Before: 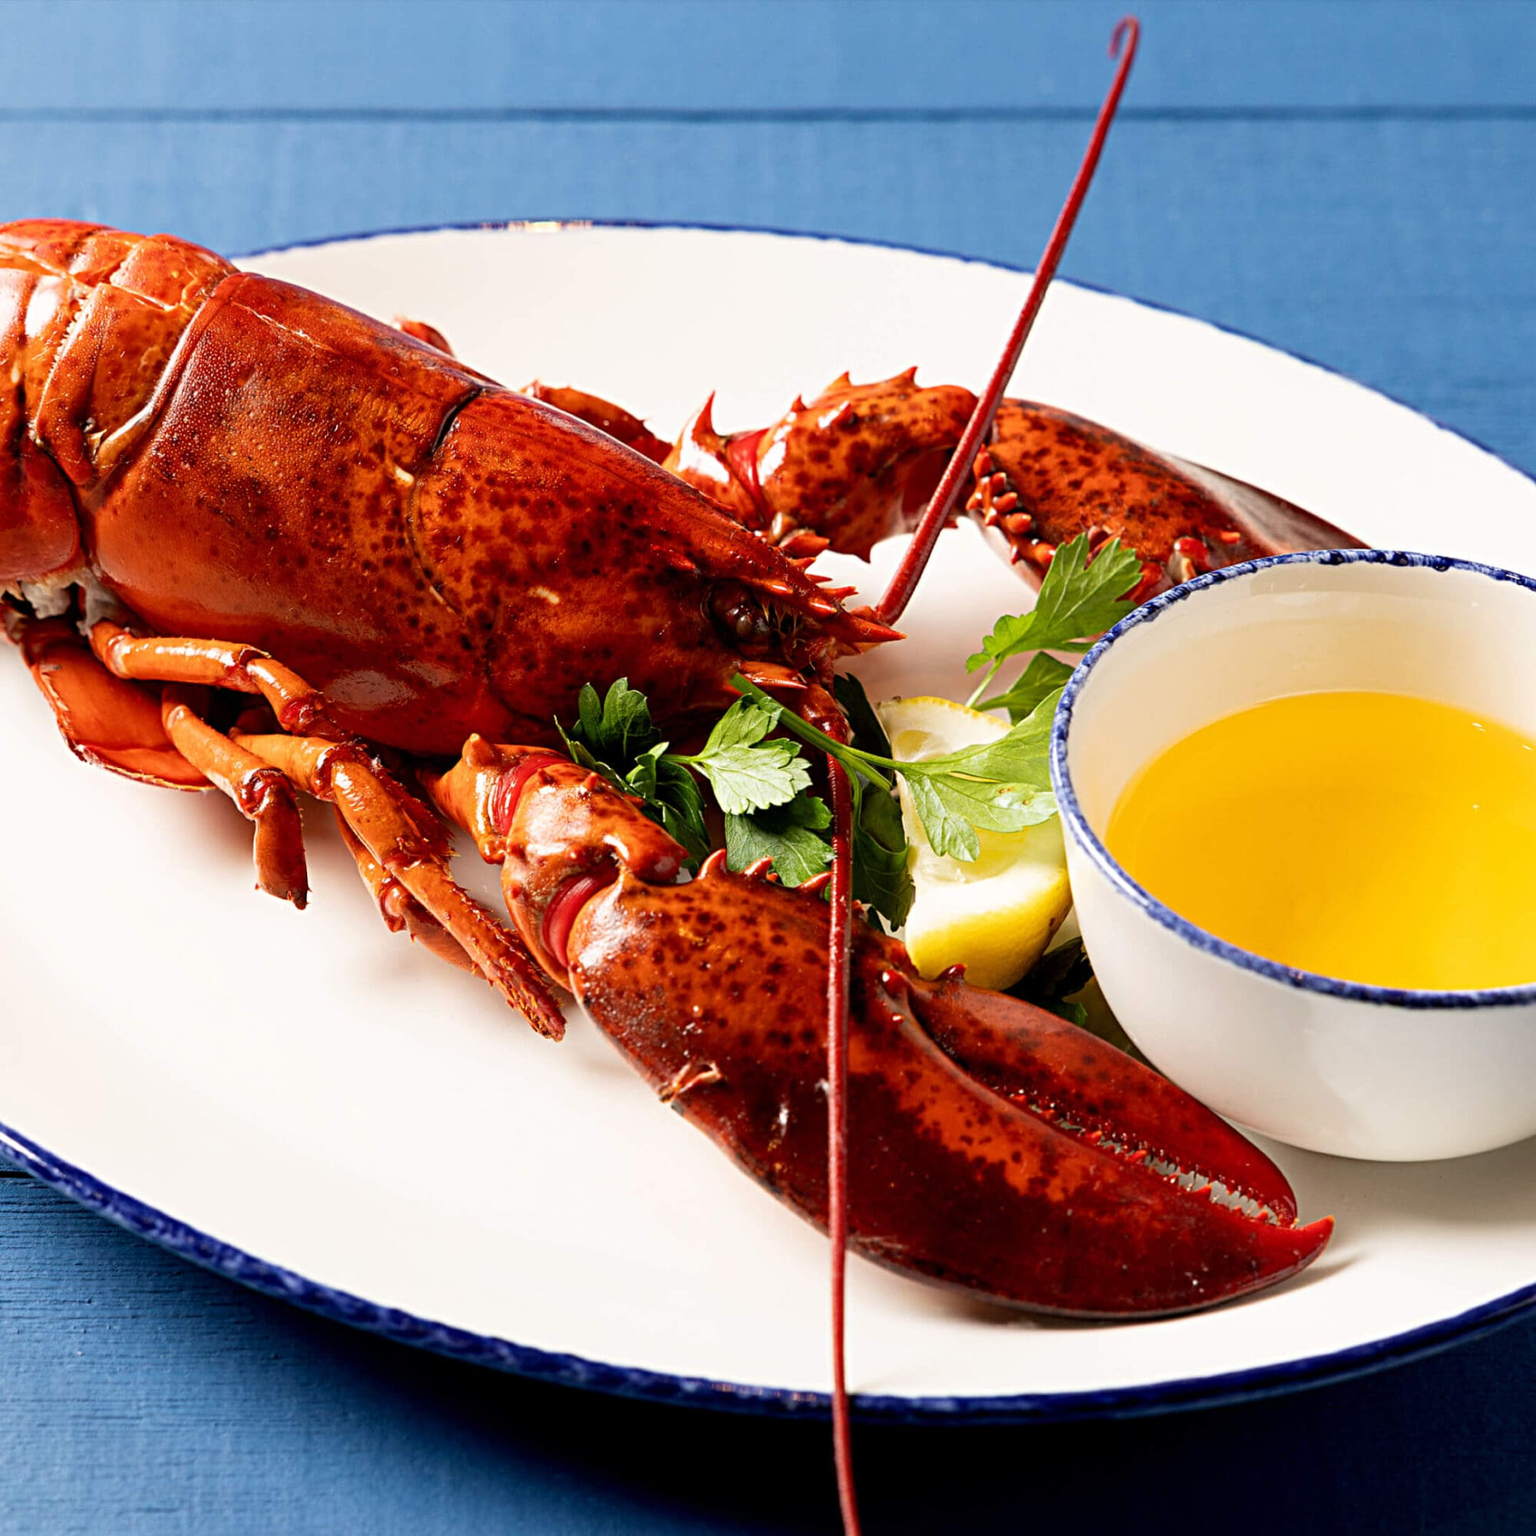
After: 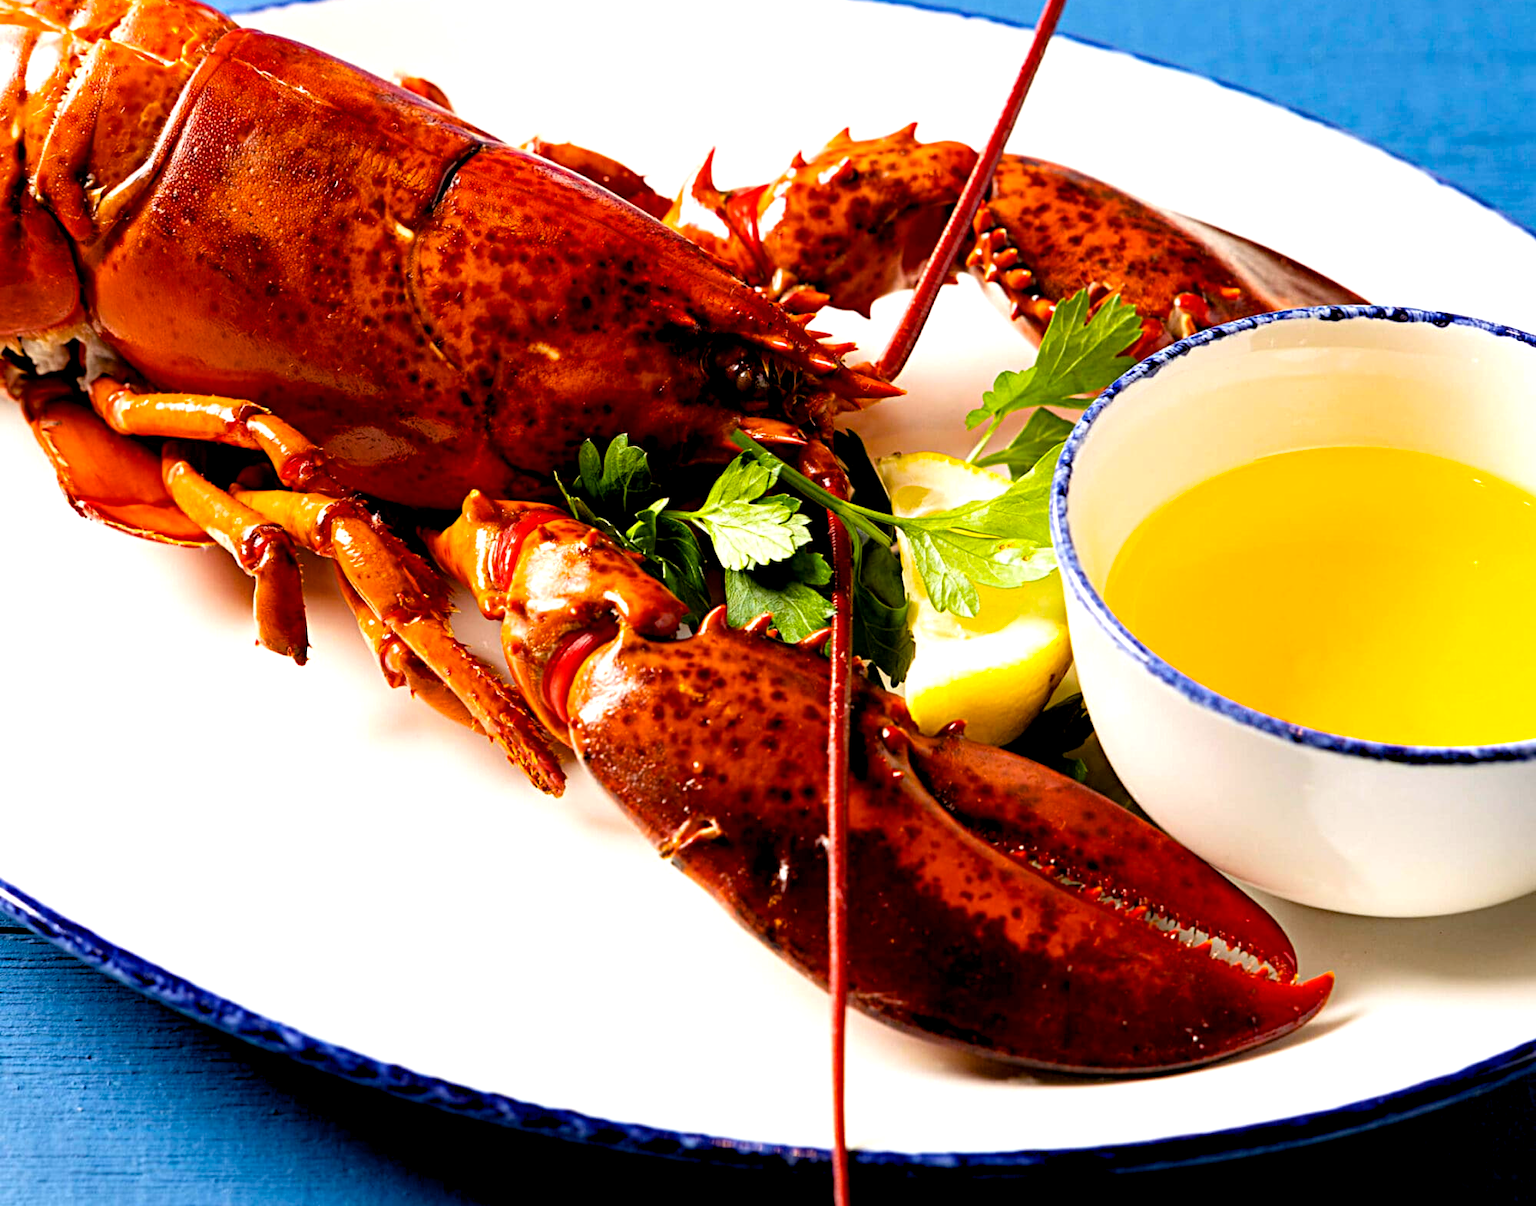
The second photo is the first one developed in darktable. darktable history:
haze removal: compatibility mode true, adaptive false
crop and rotate: top 15.906%, bottom 5.507%
color balance rgb: global offset › luminance -0.394%, perceptual saturation grading › global saturation 25.59%, global vibrance 14.524%
tone equalizer: -8 EV -0.382 EV, -7 EV -0.383 EV, -6 EV -0.313 EV, -5 EV -0.247 EV, -3 EV 0.21 EV, -2 EV 0.336 EV, -1 EV 0.382 EV, +0 EV 0.408 EV
